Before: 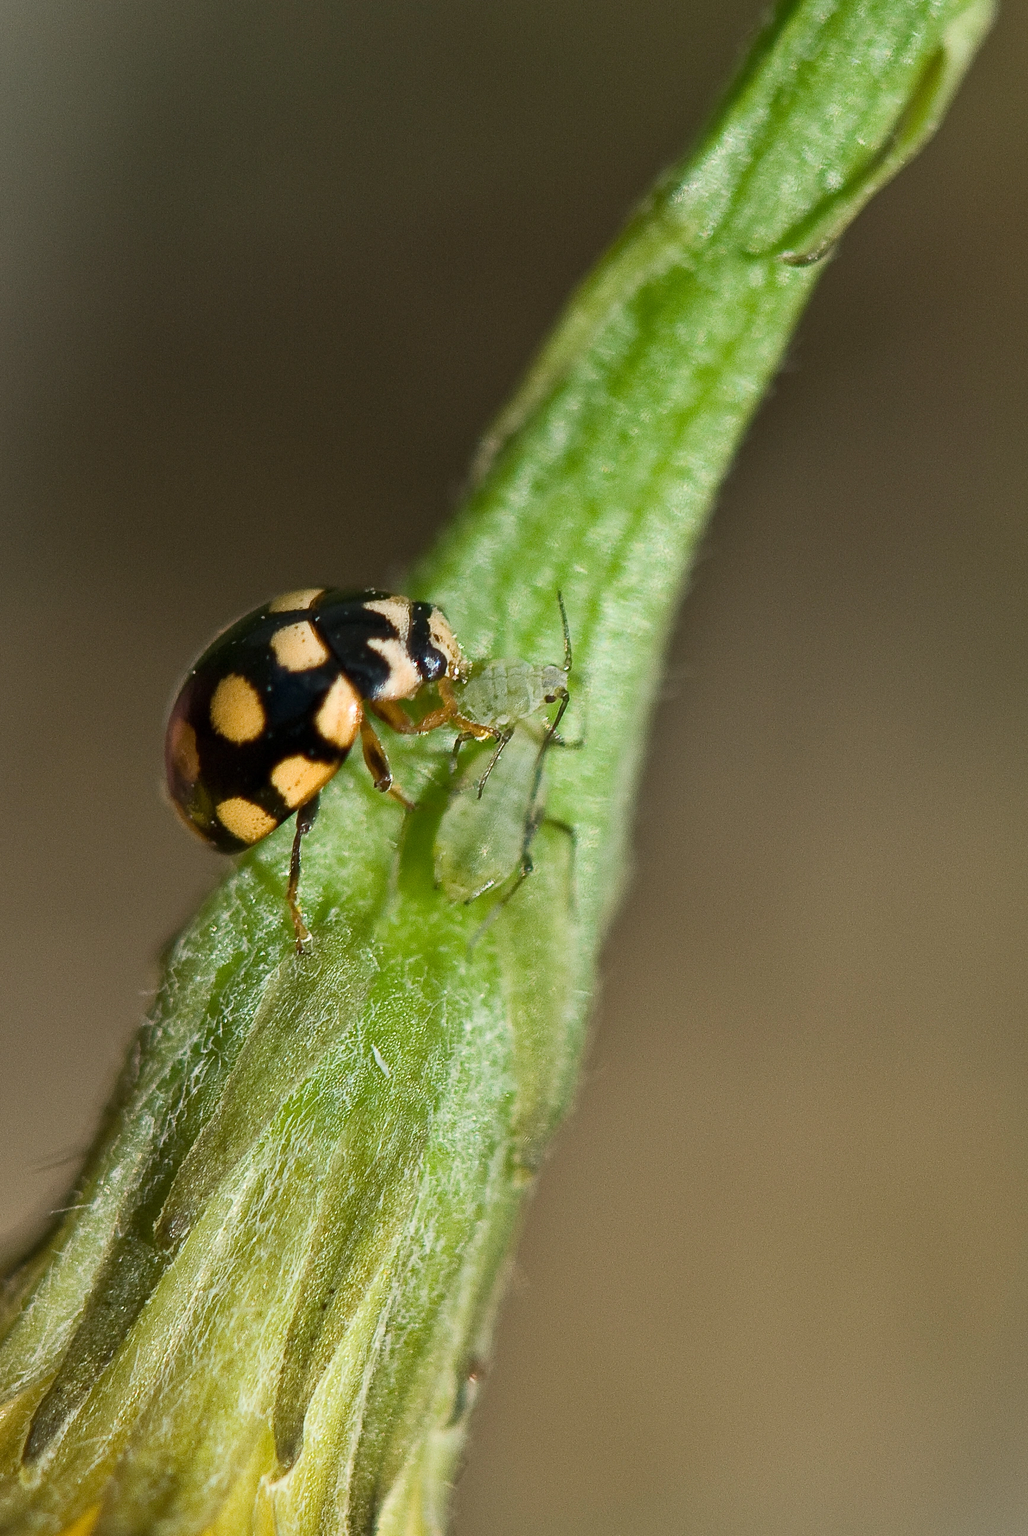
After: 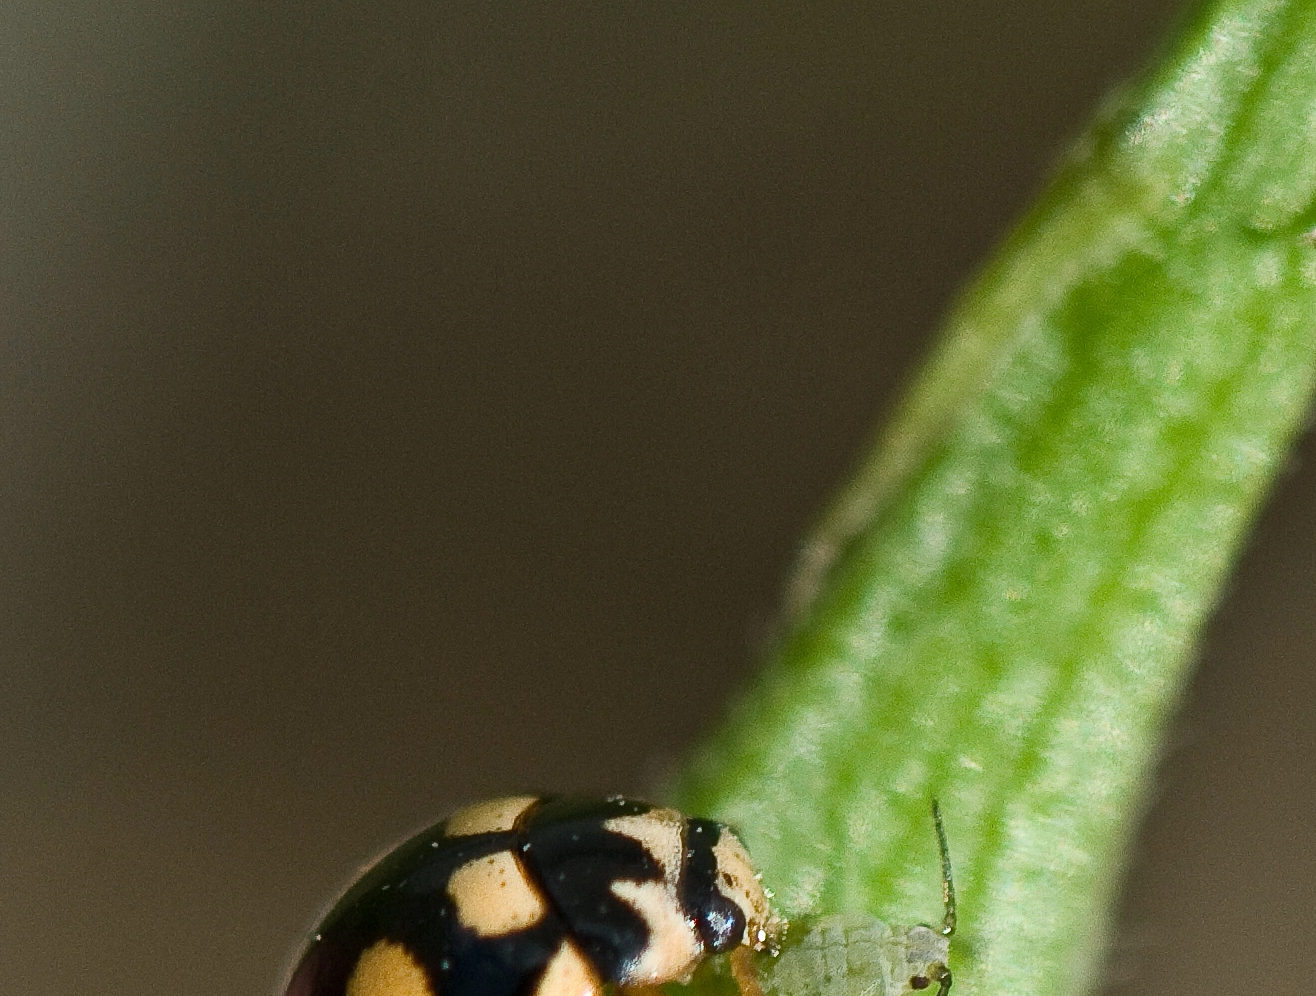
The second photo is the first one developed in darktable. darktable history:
crop: left 0.531%, top 7.627%, right 23.601%, bottom 53.921%
